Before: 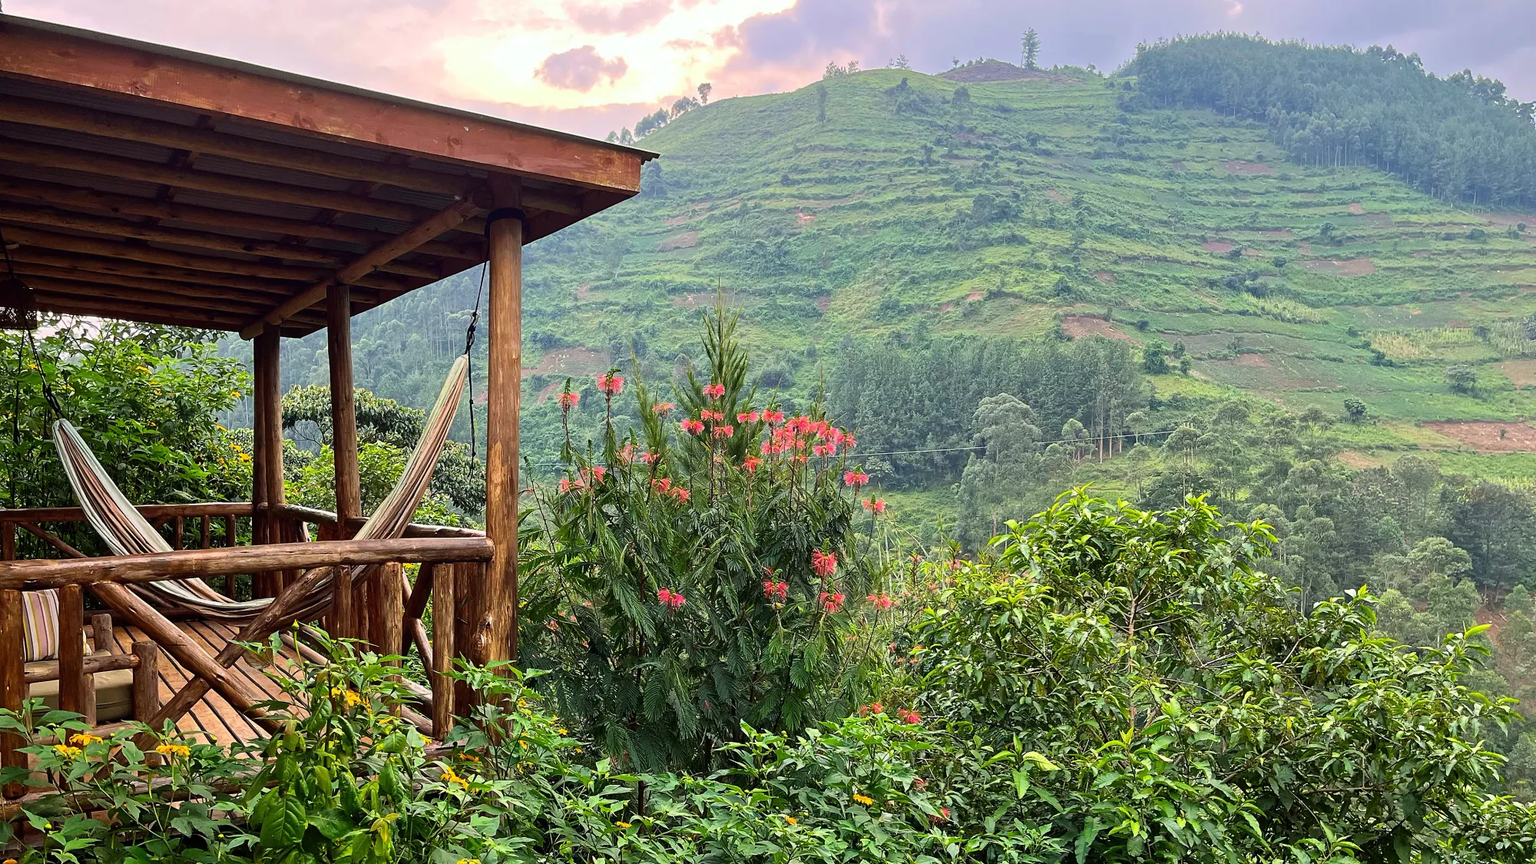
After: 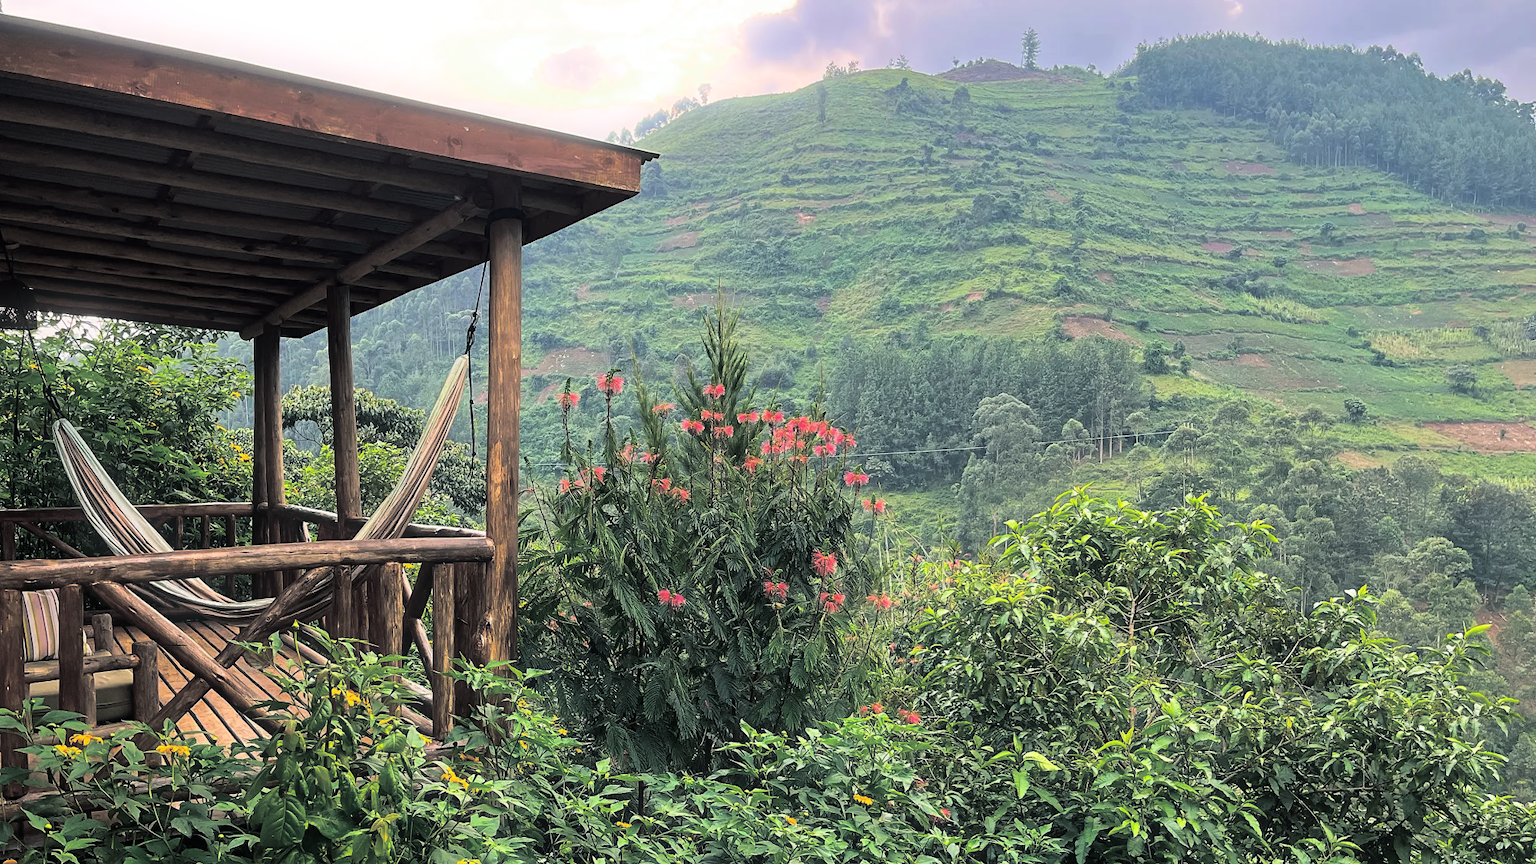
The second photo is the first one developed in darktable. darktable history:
split-toning: shadows › hue 201.6°, shadows › saturation 0.16, highlights › hue 50.4°, highlights › saturation 0.2, balance -49.9
bloom: size 5%, threshold 95%, strength 15%
